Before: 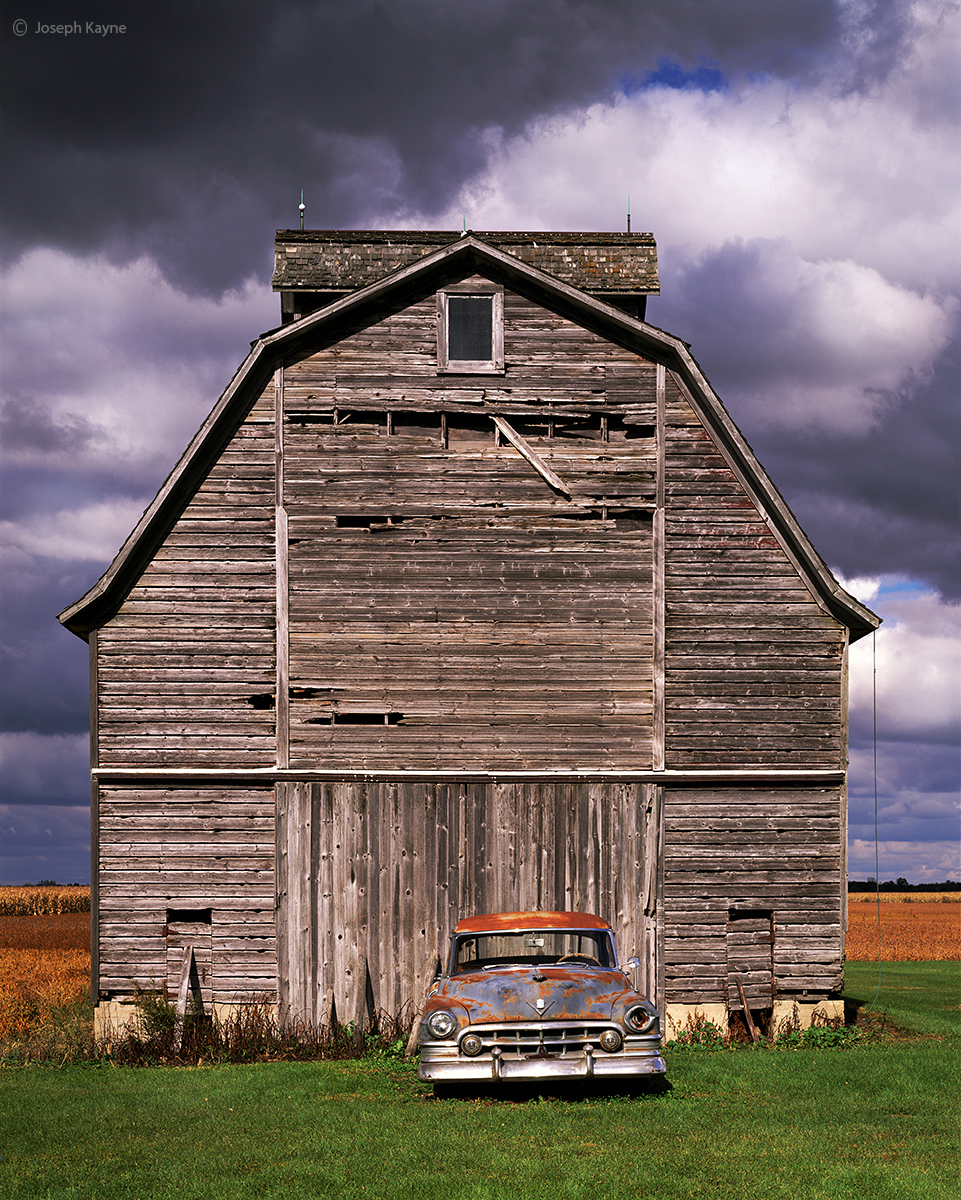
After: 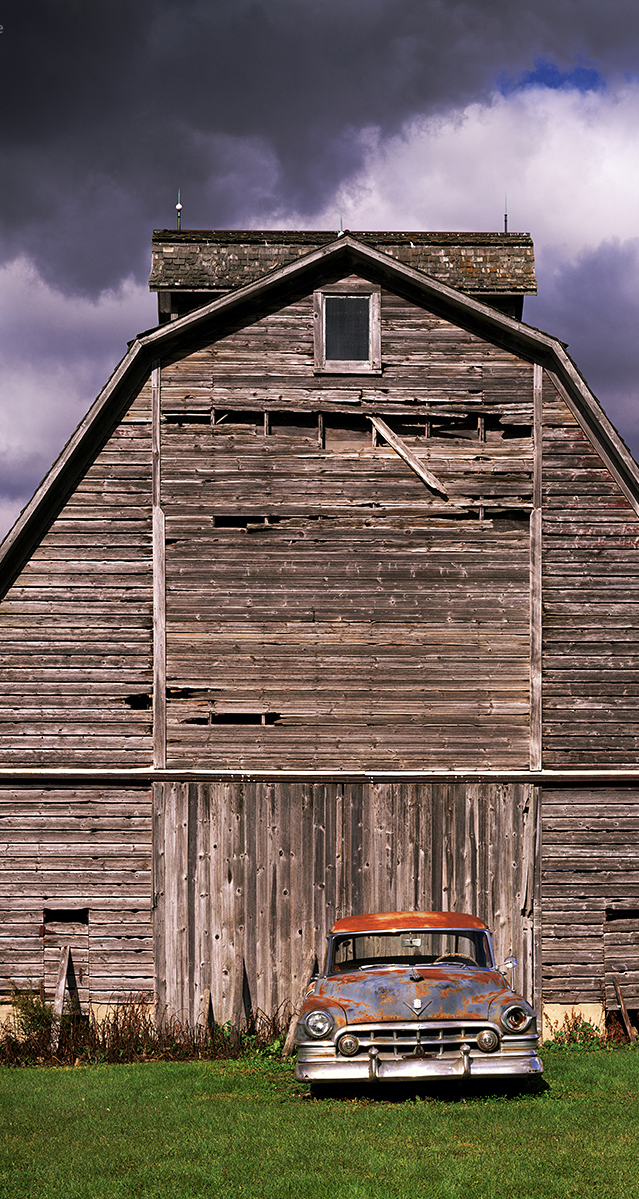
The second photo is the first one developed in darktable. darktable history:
crop and rotate: left 12.83%, right 20.672%
